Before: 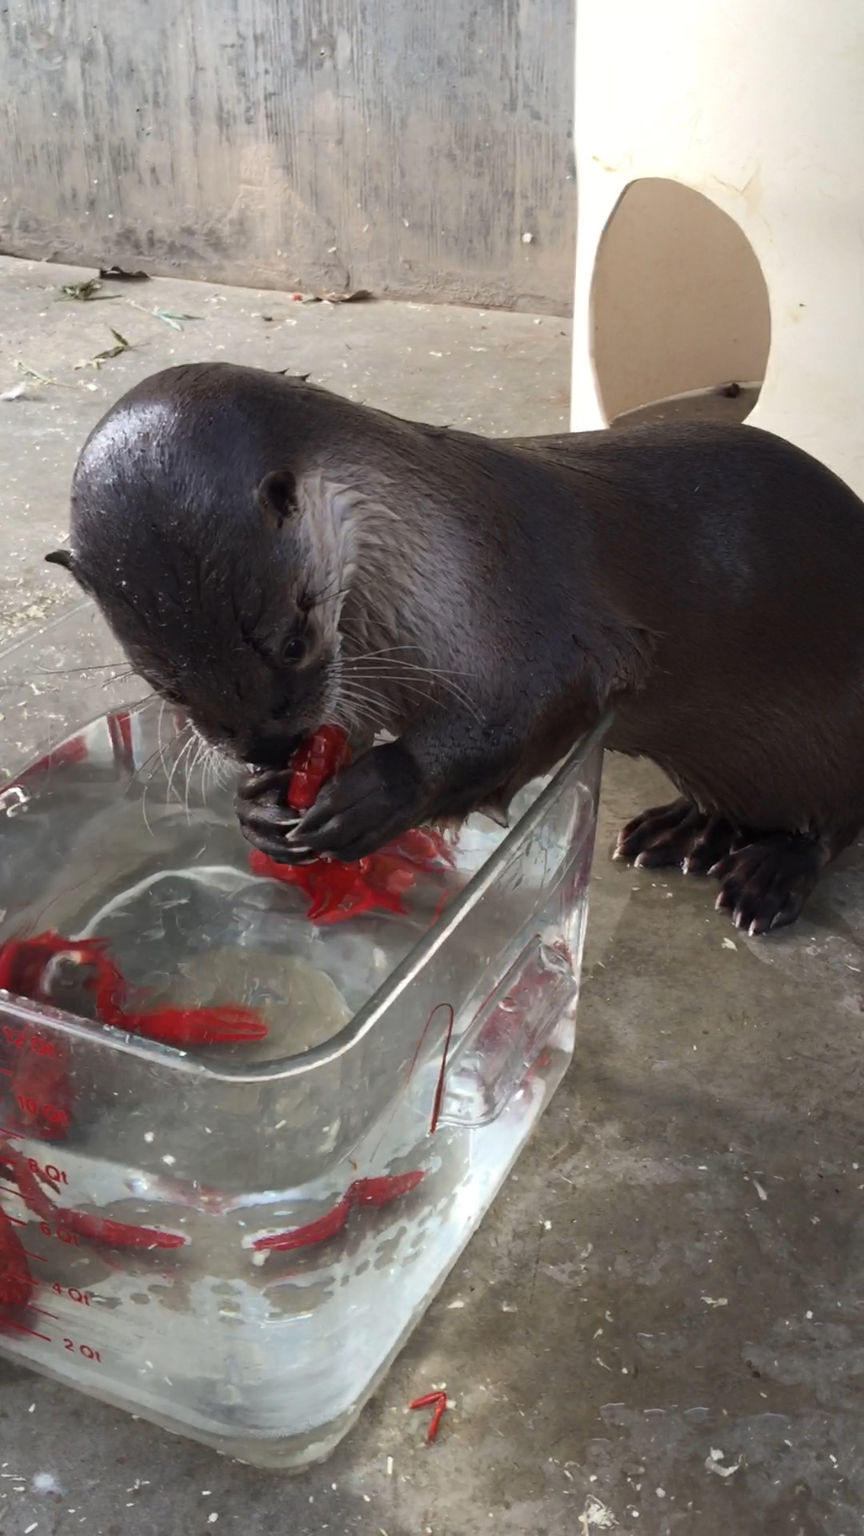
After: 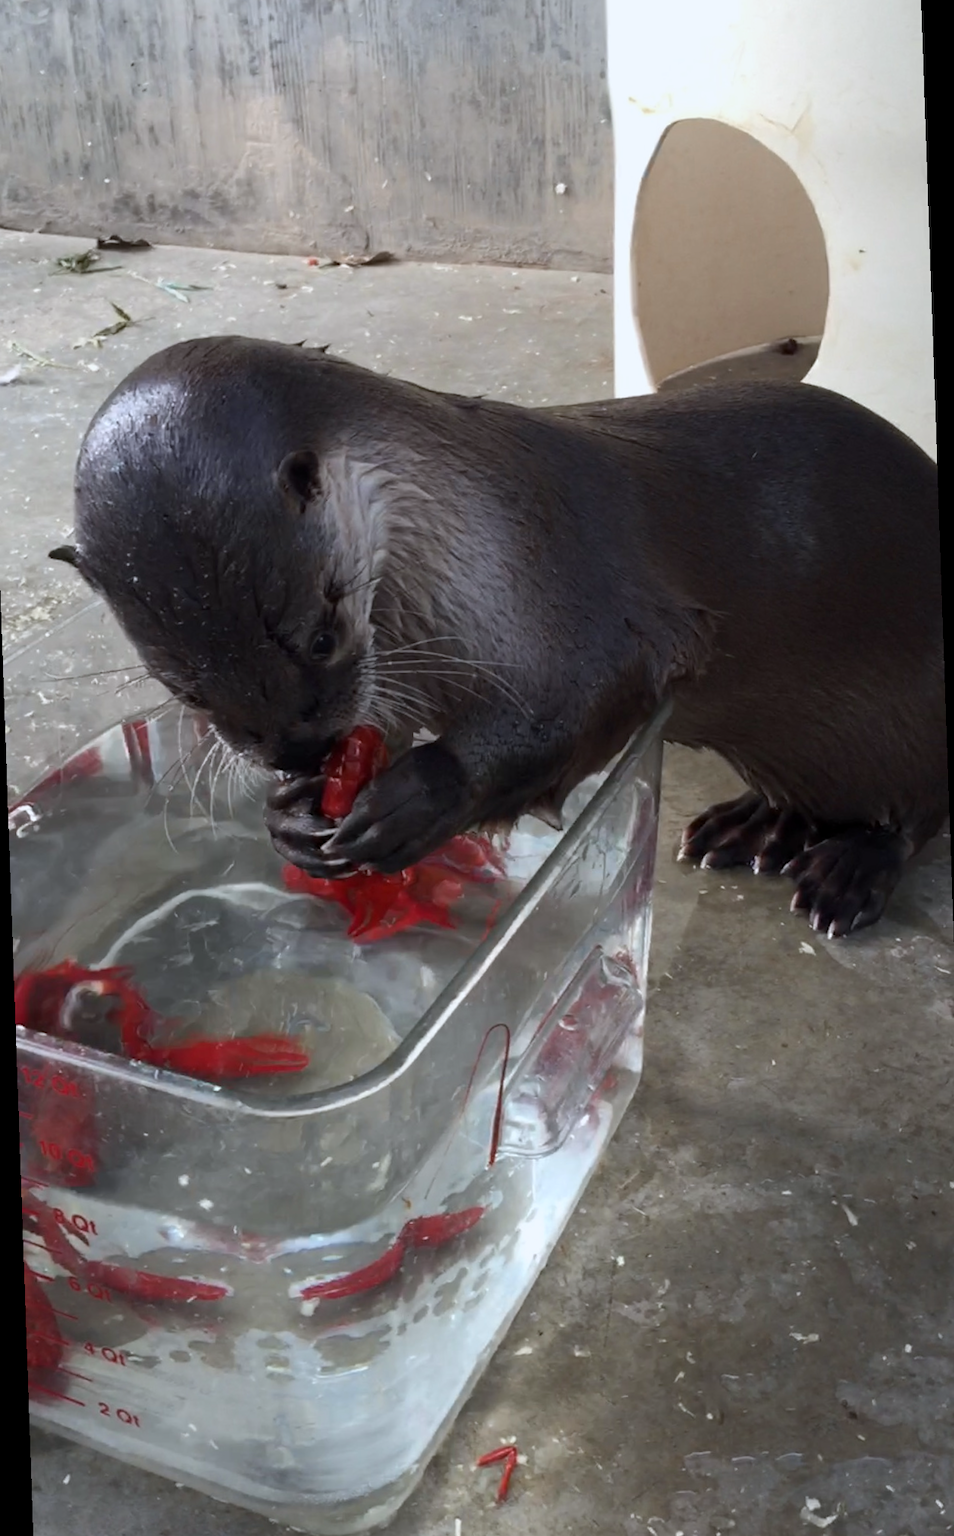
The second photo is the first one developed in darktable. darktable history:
white balance: red 0.967, blue 1.049
rotate and perspective: rotation -2°, crop left 0.022, crop right 0.978, crop top 0.049, crop bottom 0.951
exposure: black level correction 0.002, exposure -0.1 EV, compensate highlight preservation false
